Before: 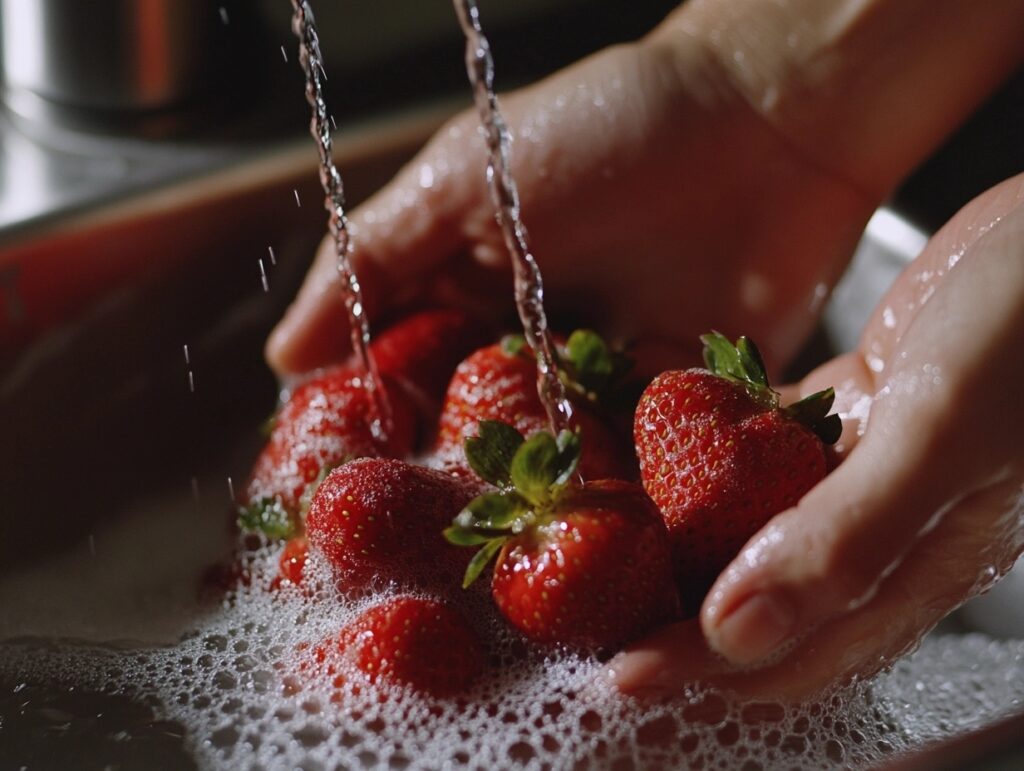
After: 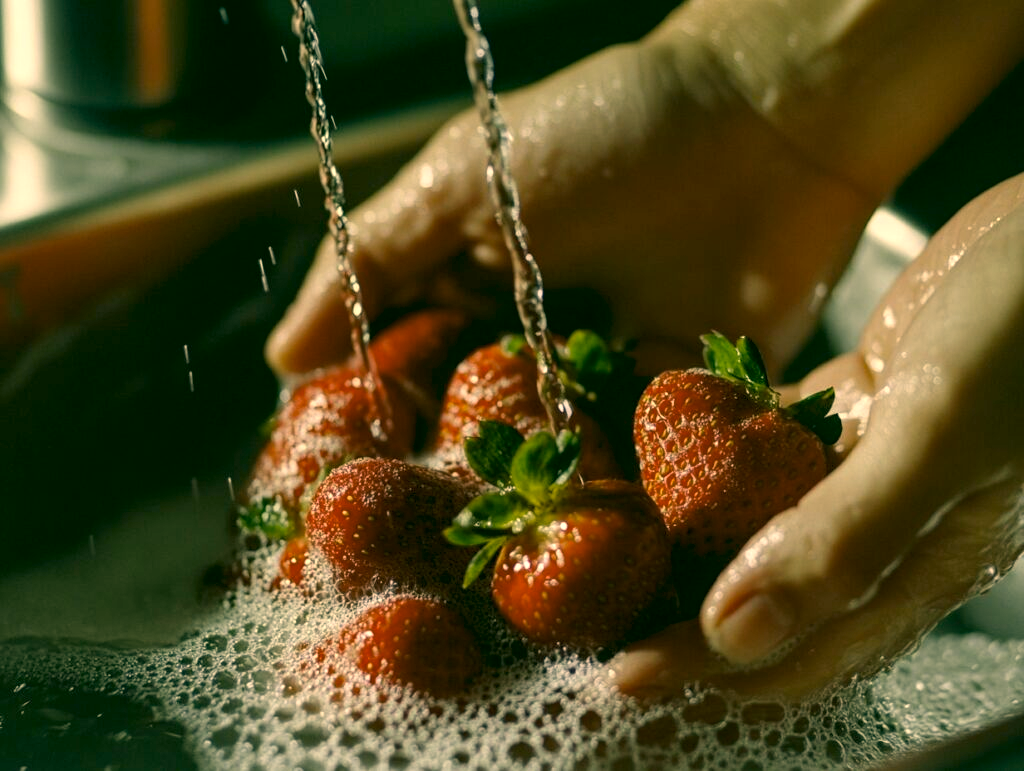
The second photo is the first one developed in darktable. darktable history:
color correction: highlights a* 5.7, highlights b* 32.82, shadows a* -26.58, shadows b* 3.98
exposure: black level correction 0.003, exposure 0.384 EV, compensate highlight preservation false
local contrast: on, module defaults
